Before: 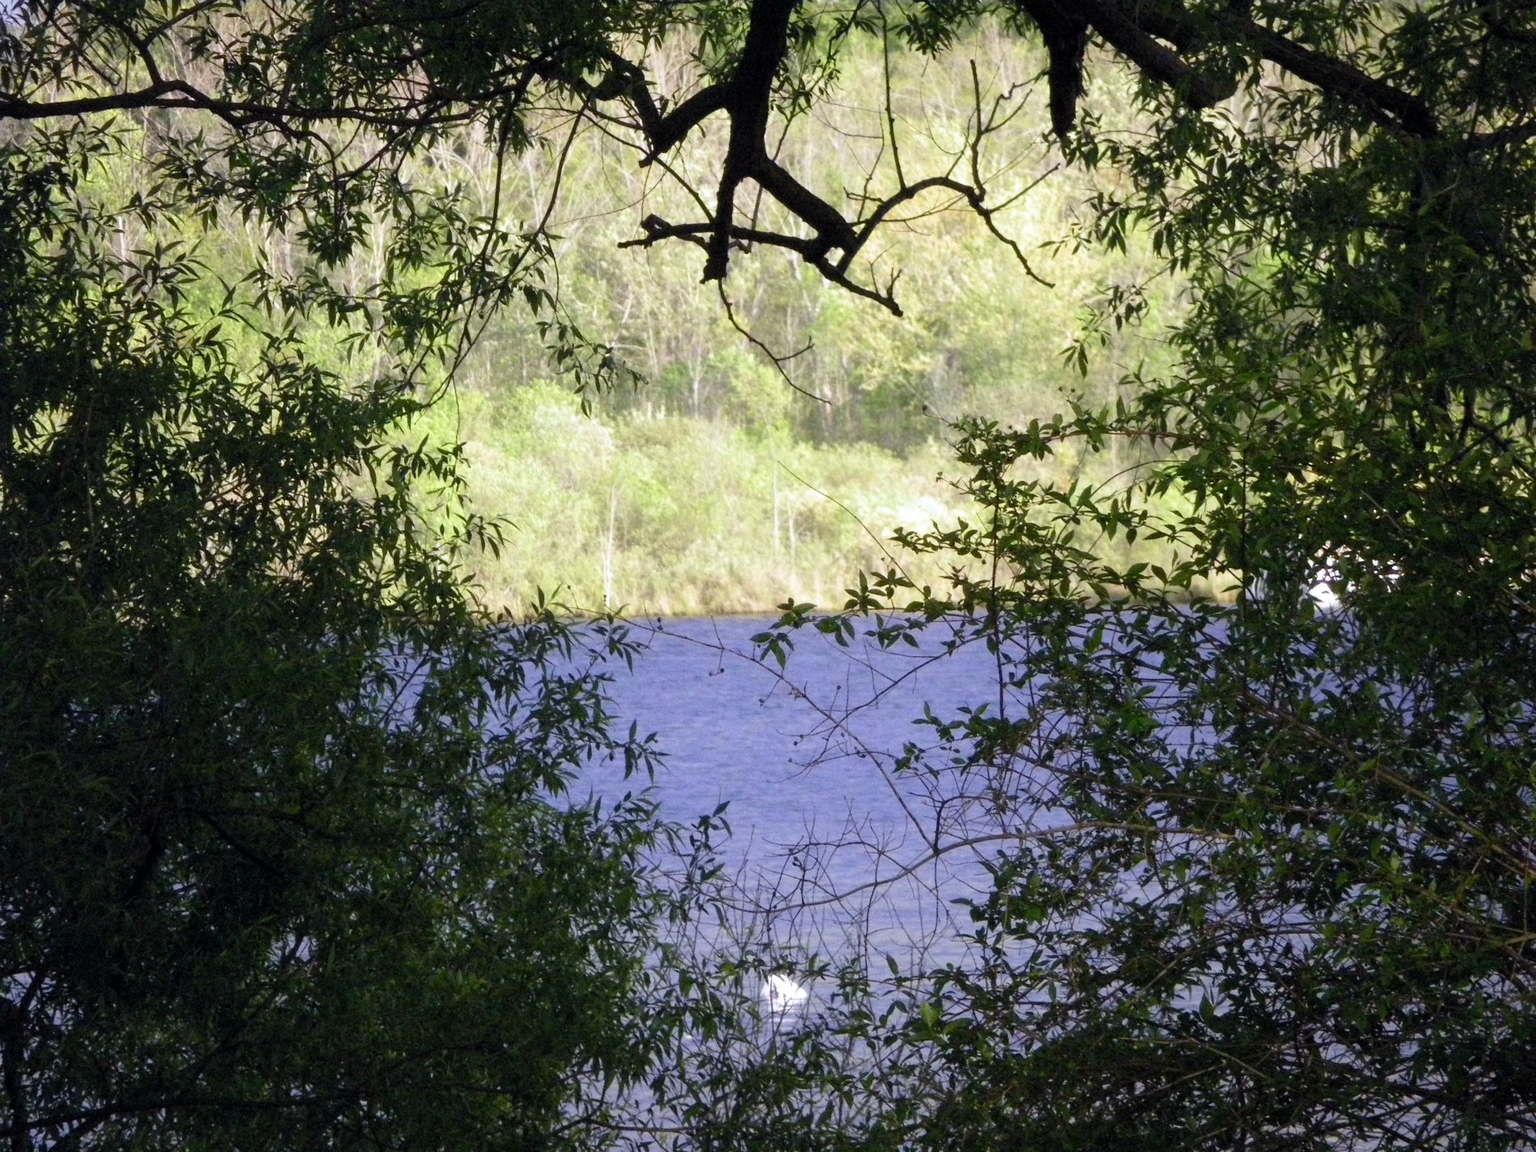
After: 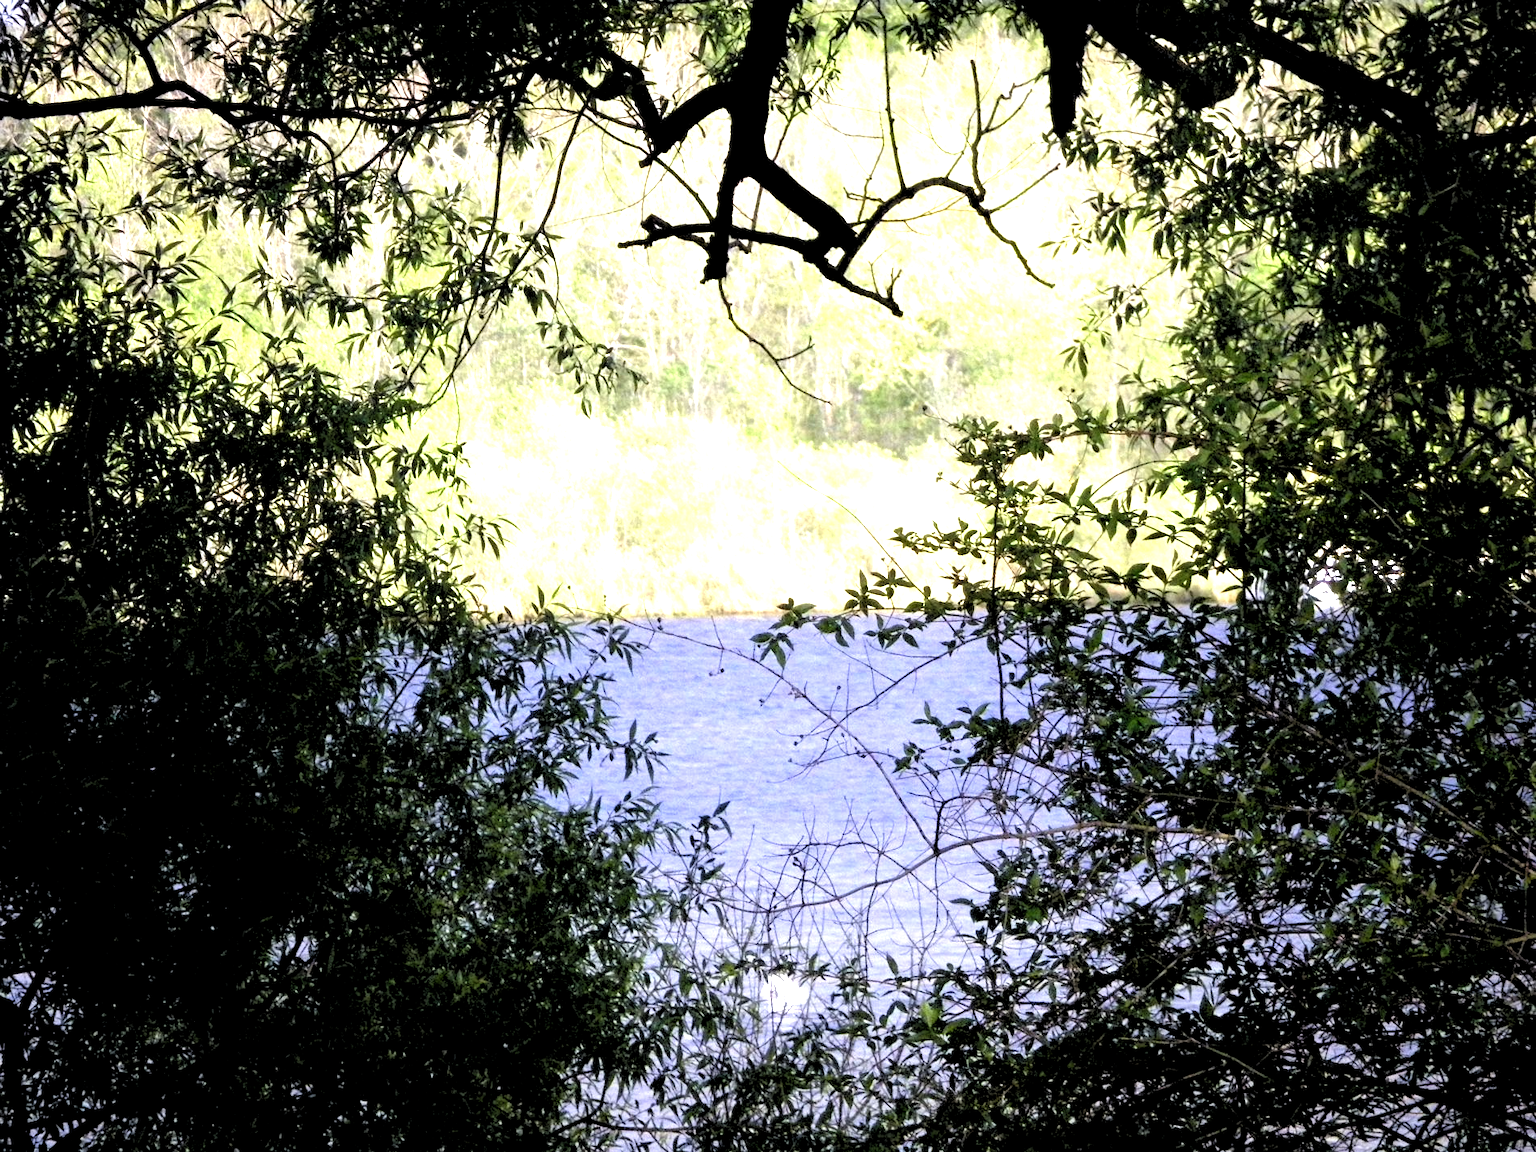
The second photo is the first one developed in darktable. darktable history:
exposure: black level correction 0, exposure 1.1 EV, compensate exposure bias true, compensate highlight preservation false
rgb levels: levels [[0.034, 0.472, 0.904], [0, 0.5, 1], [0, 0.5, 1]]
